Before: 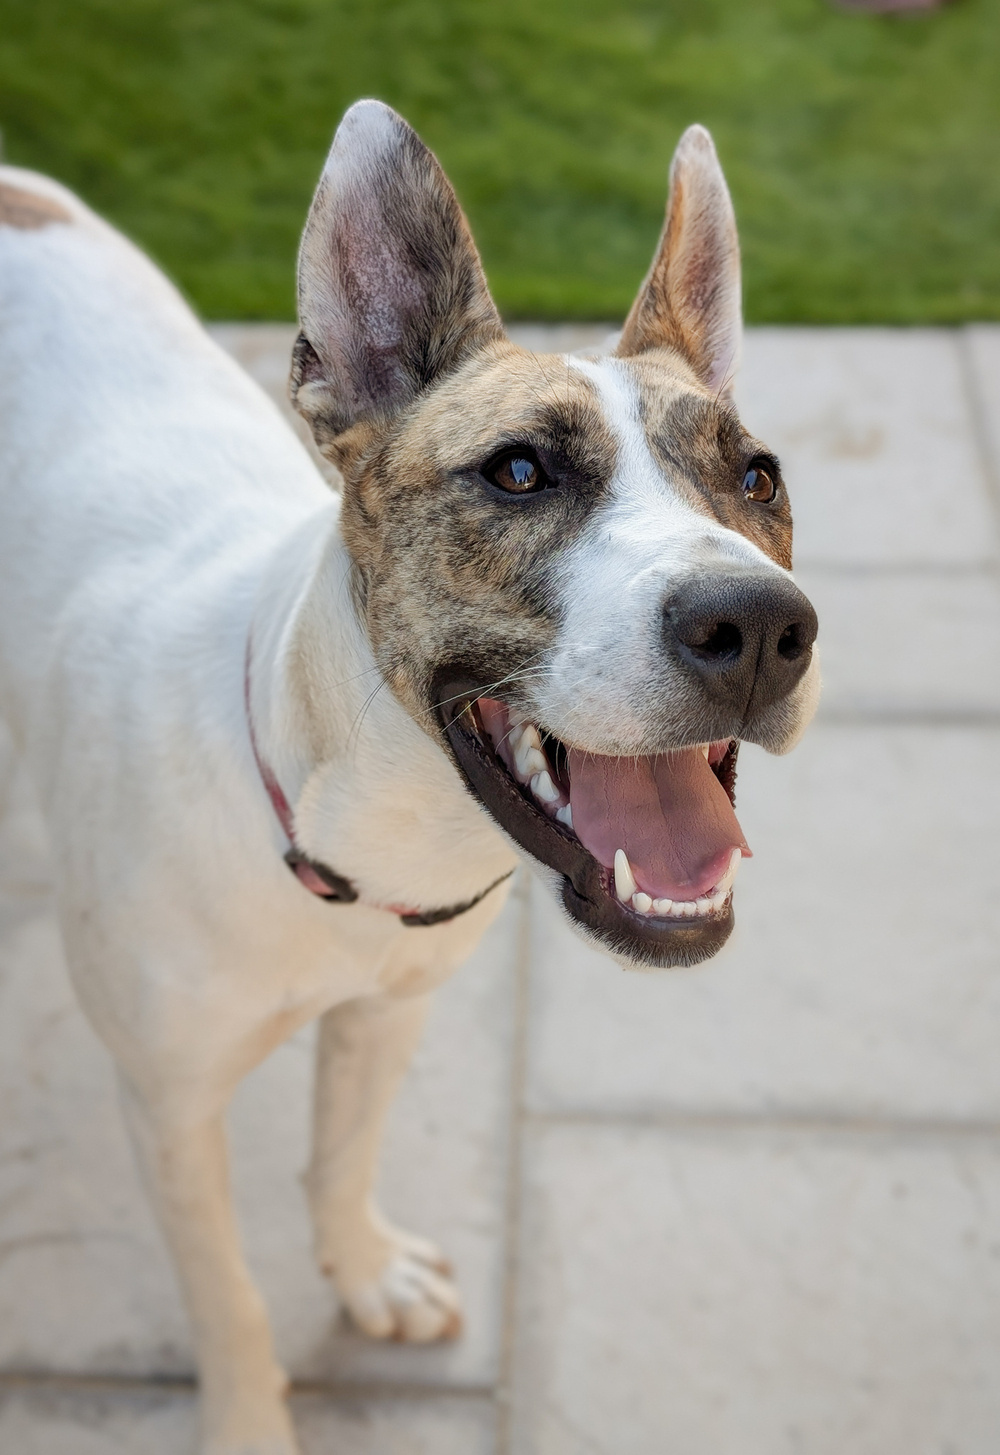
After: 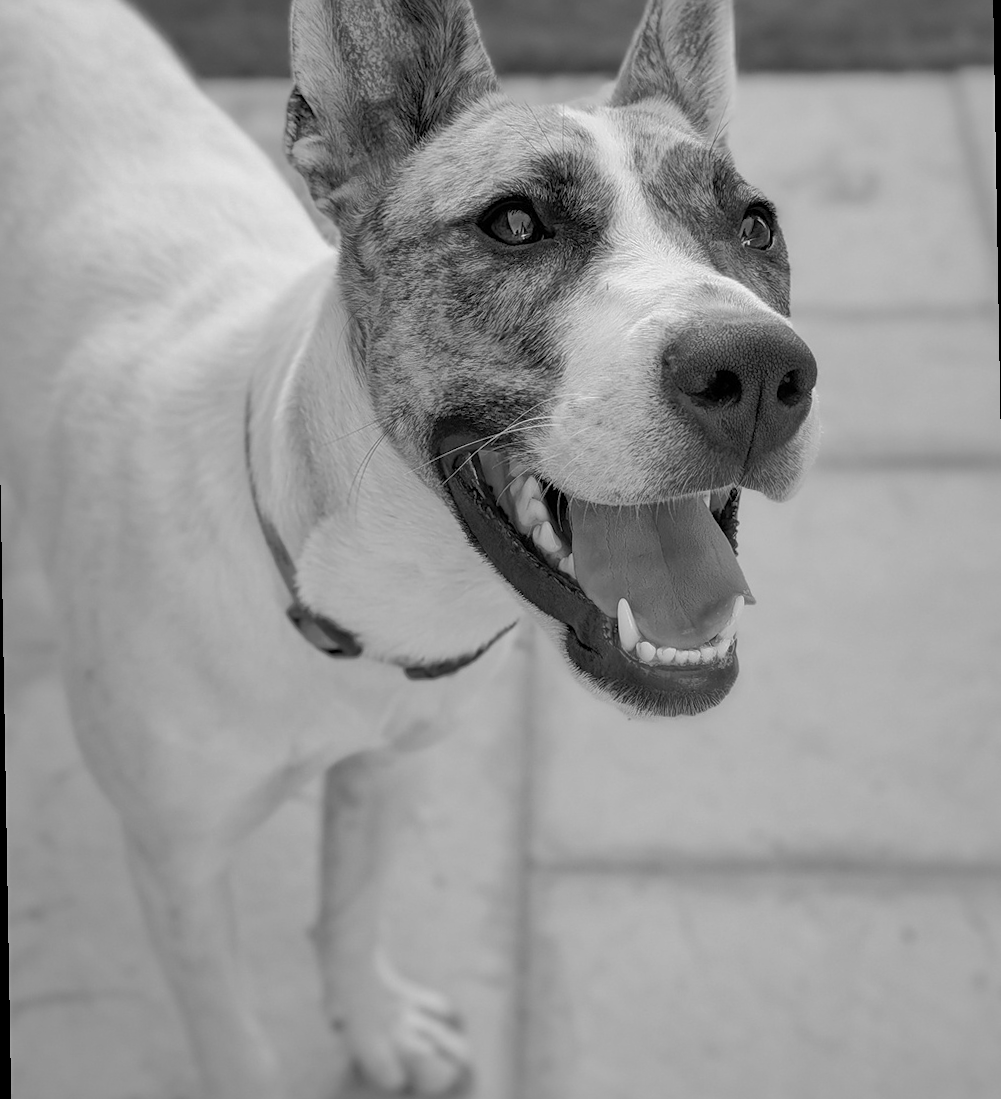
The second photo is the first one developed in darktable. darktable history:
crop and rotate: top 15.774%, bottom 5.506%
shadows and highlights: on, module defaults
color calibration: output gray [0.267, 0.423, 0.261, 0], illuminant same as pipeline (D50), adaptation none (bypass)
sharpen: amount 0.2
rotate and perspective: rotation -1°, crop left 0.011, crop right 0.989, crop top 0.025, crop bottom 0.975
monochrome: a -4.13, b 5.16, size 1
